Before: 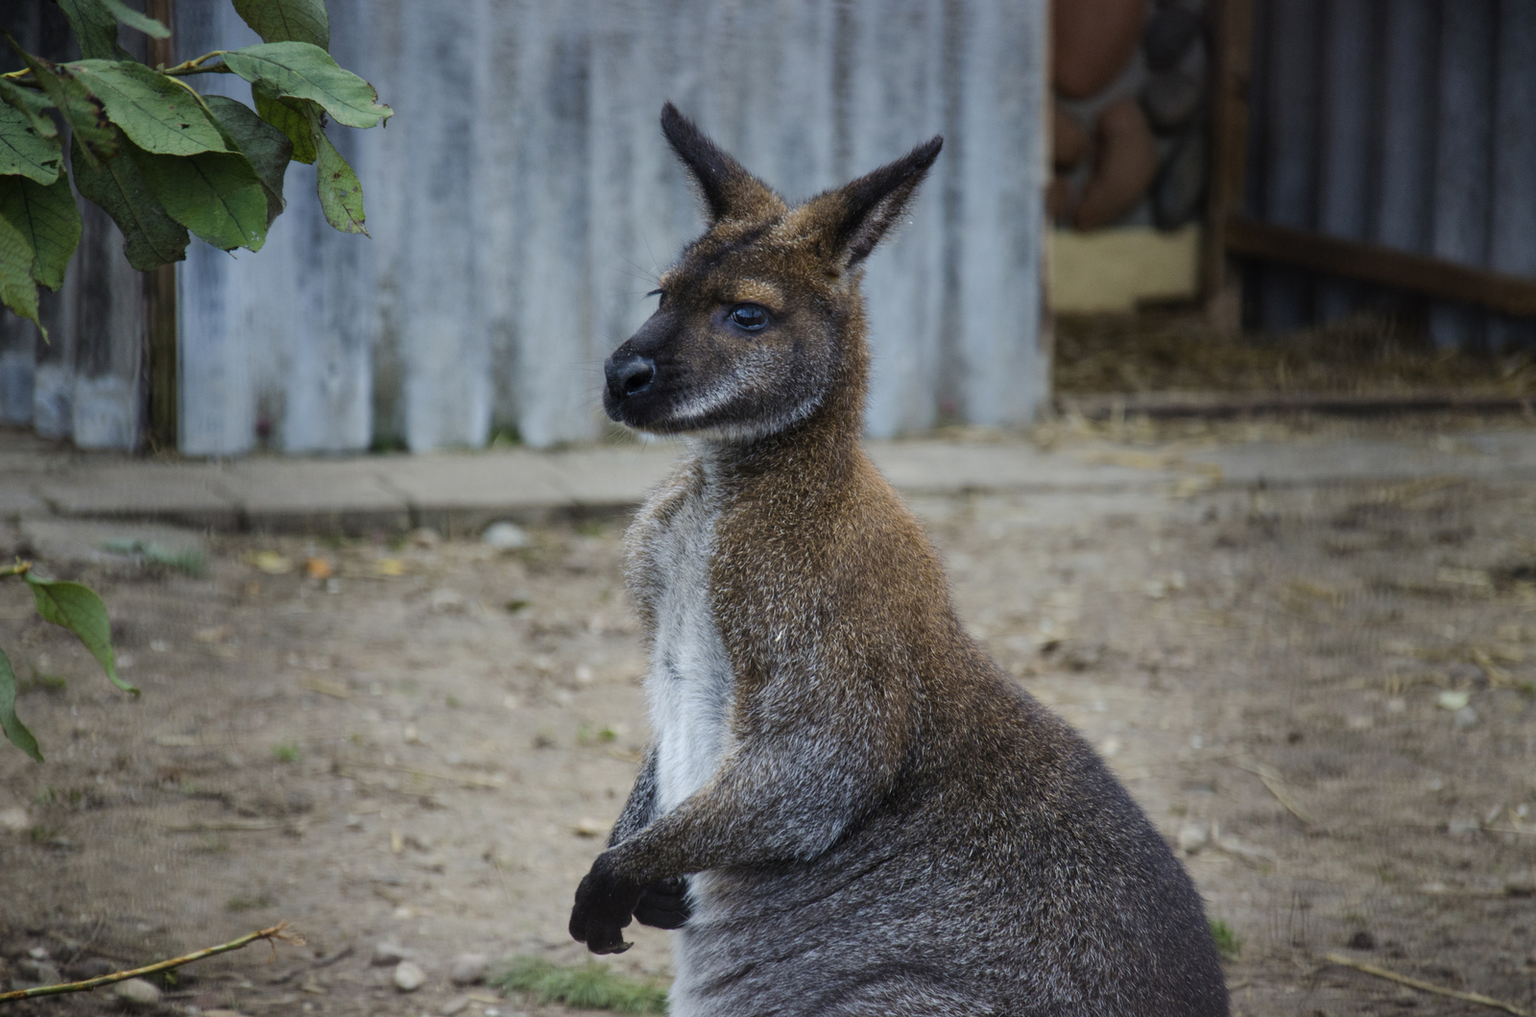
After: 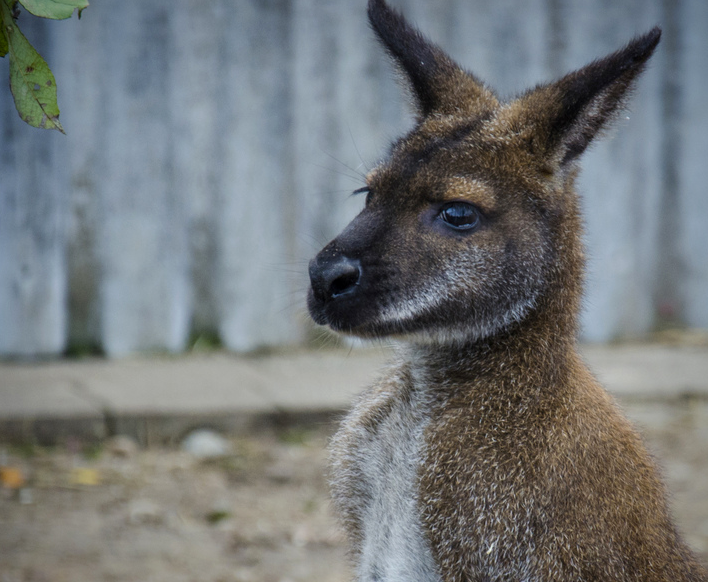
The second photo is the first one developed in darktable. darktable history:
vignetting: fall-off radius 69.67%, saturation 0.377, automatic ratio true
exposure: black level correction 0.001, exposure 0.137 EV, compensate highlight preservation false
crop: left 20.079%, top 10.767%, right 35.614%, bottom 34.217%
